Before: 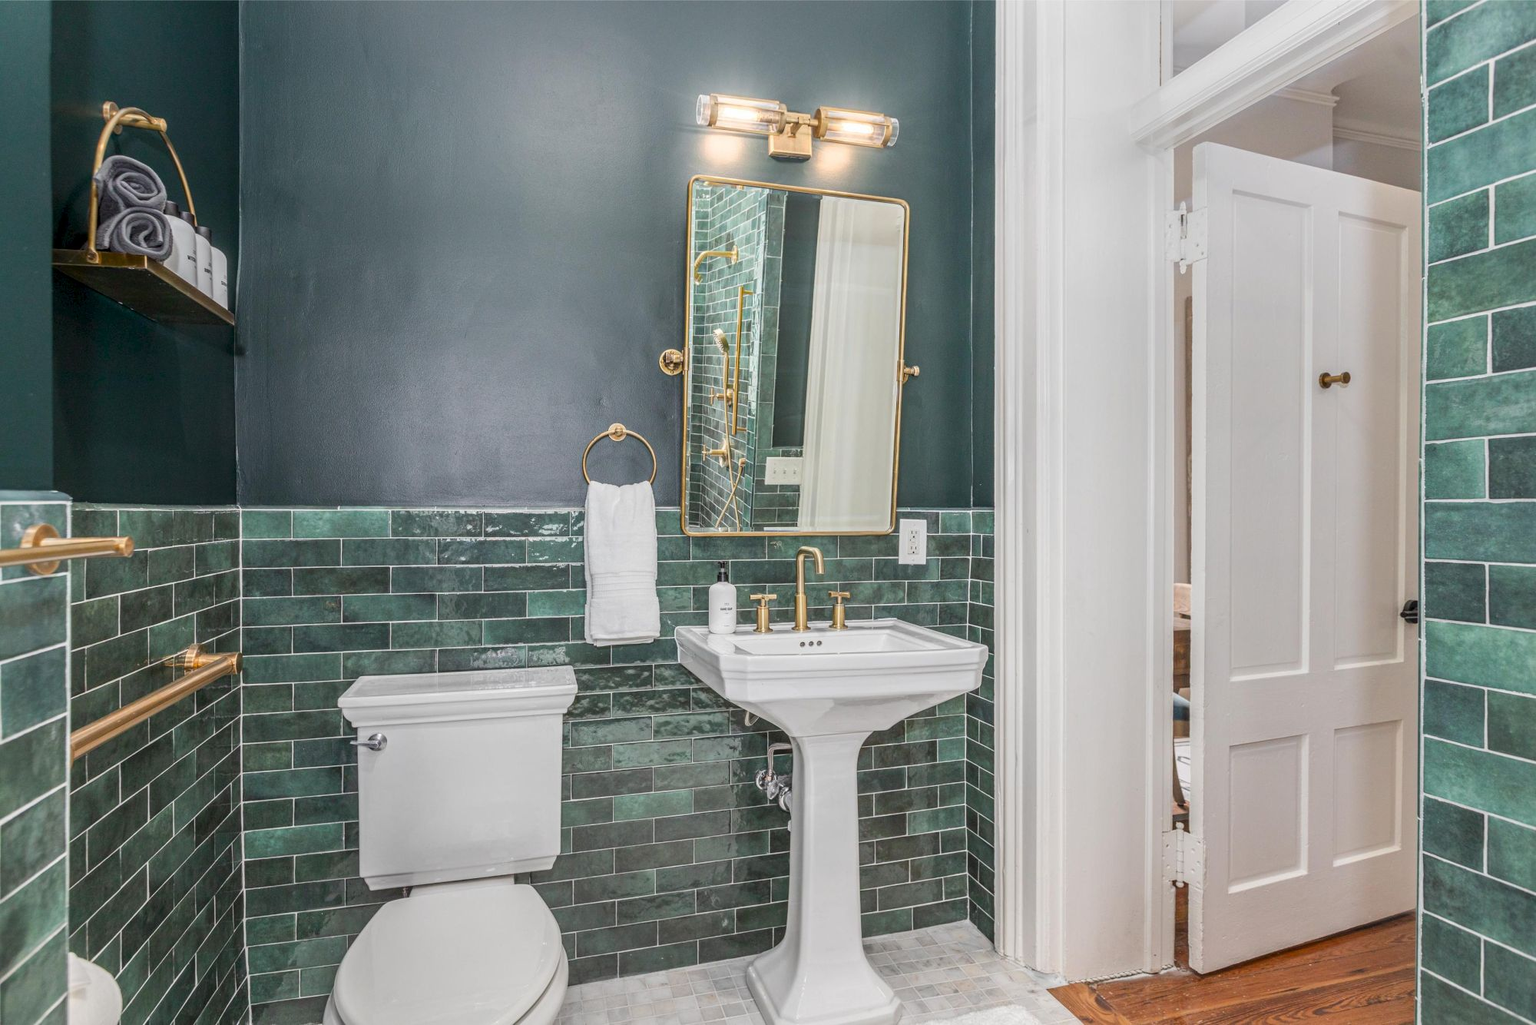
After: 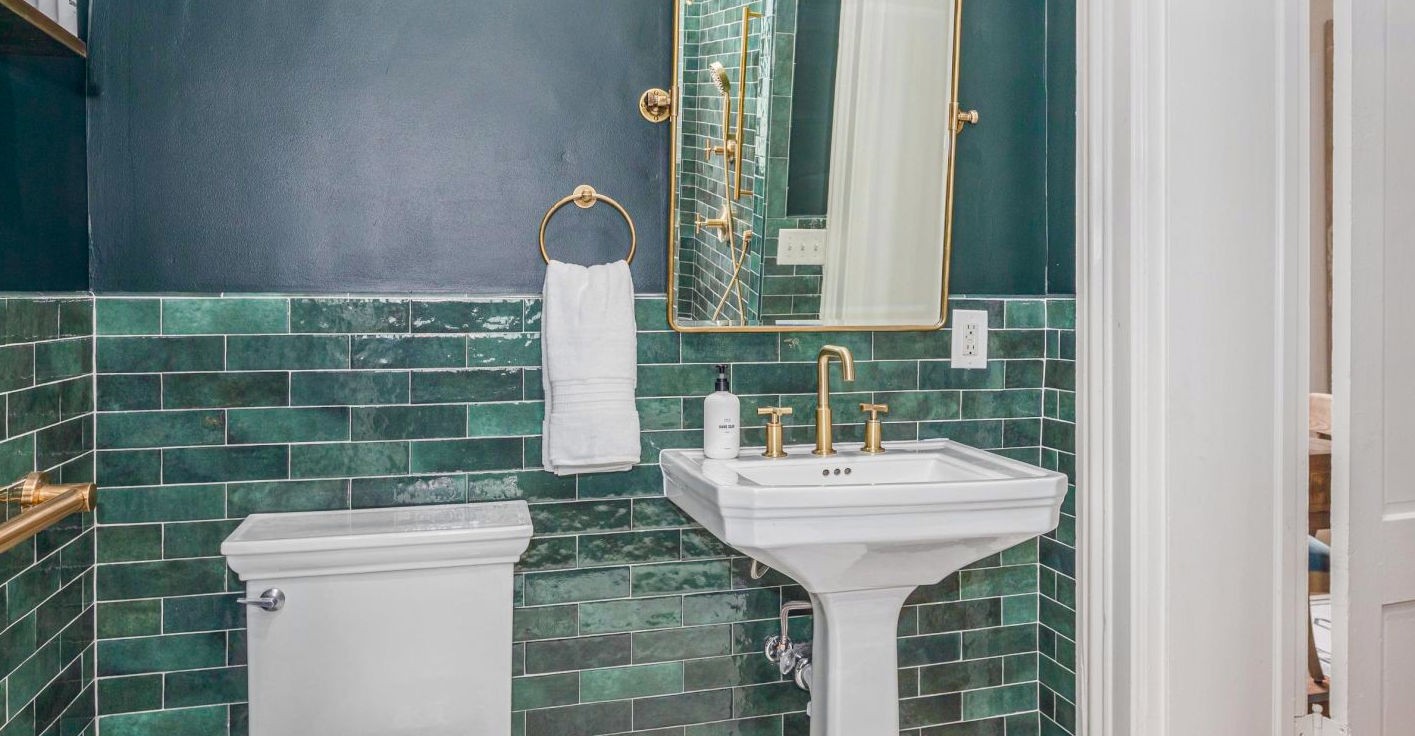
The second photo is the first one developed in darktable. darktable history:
crop: left 10.994%, top 27.483%, right 18.232%, bottom 17.294%
color balance rgb: global offset › chroma 0.055%, global offset › hue 253.15°, perceptual saturation grading › global saturation 20%, perceptual saturation grading › highlights -49.298%, perceptual saturation grading › shadows 24.975%
velvia: on, module defaults
